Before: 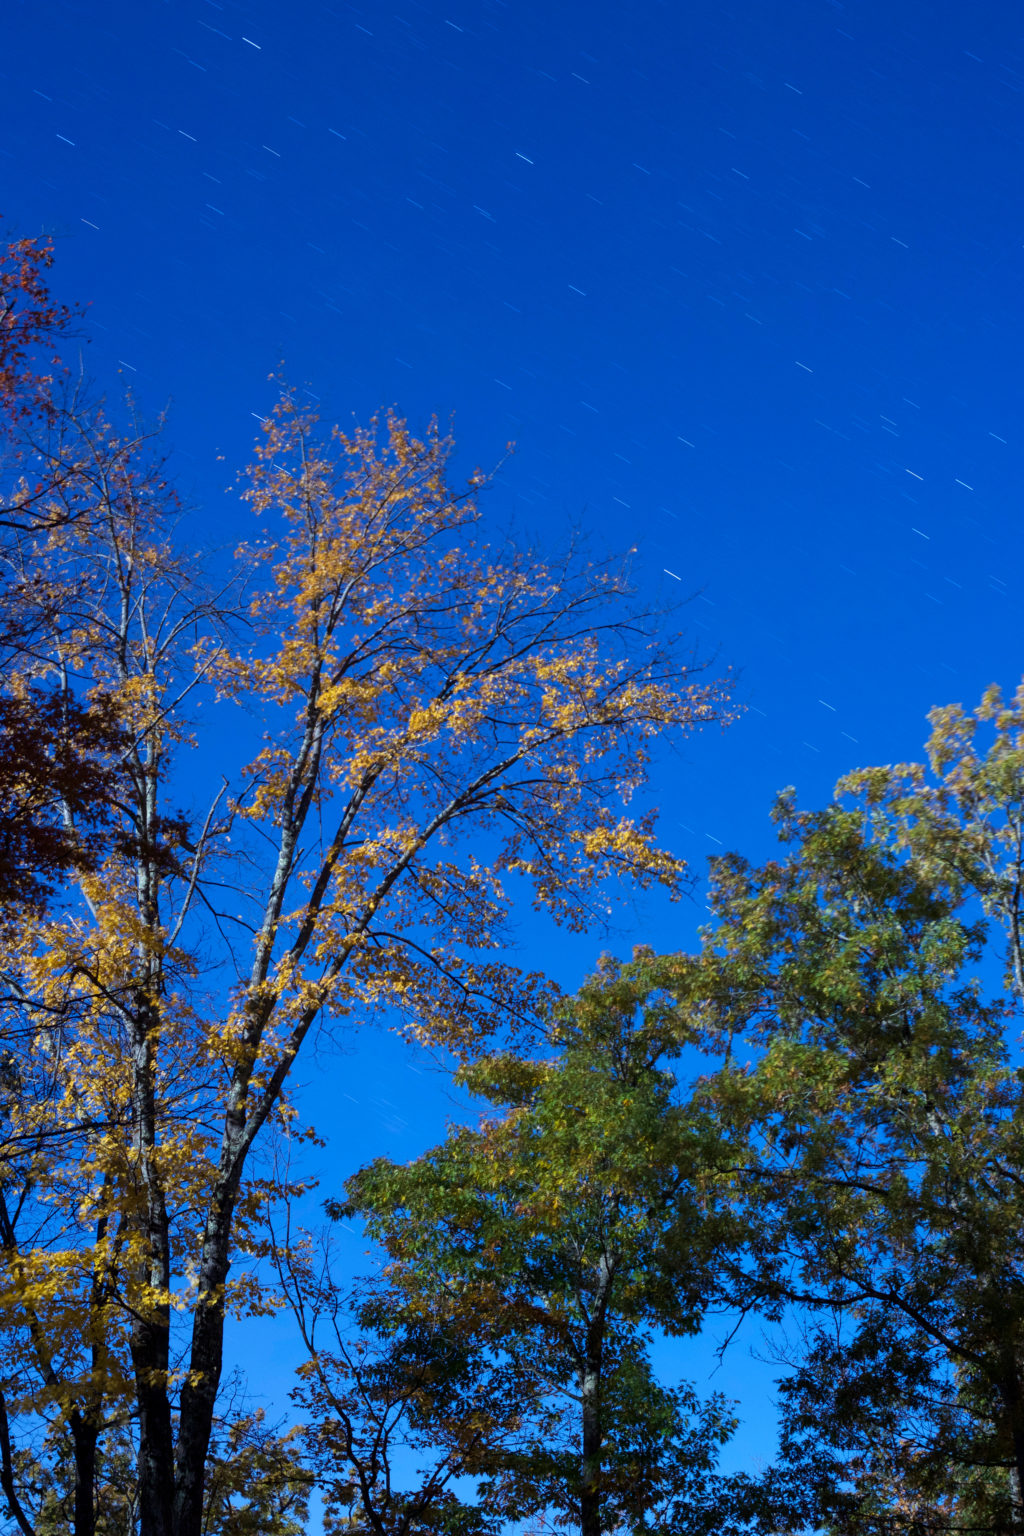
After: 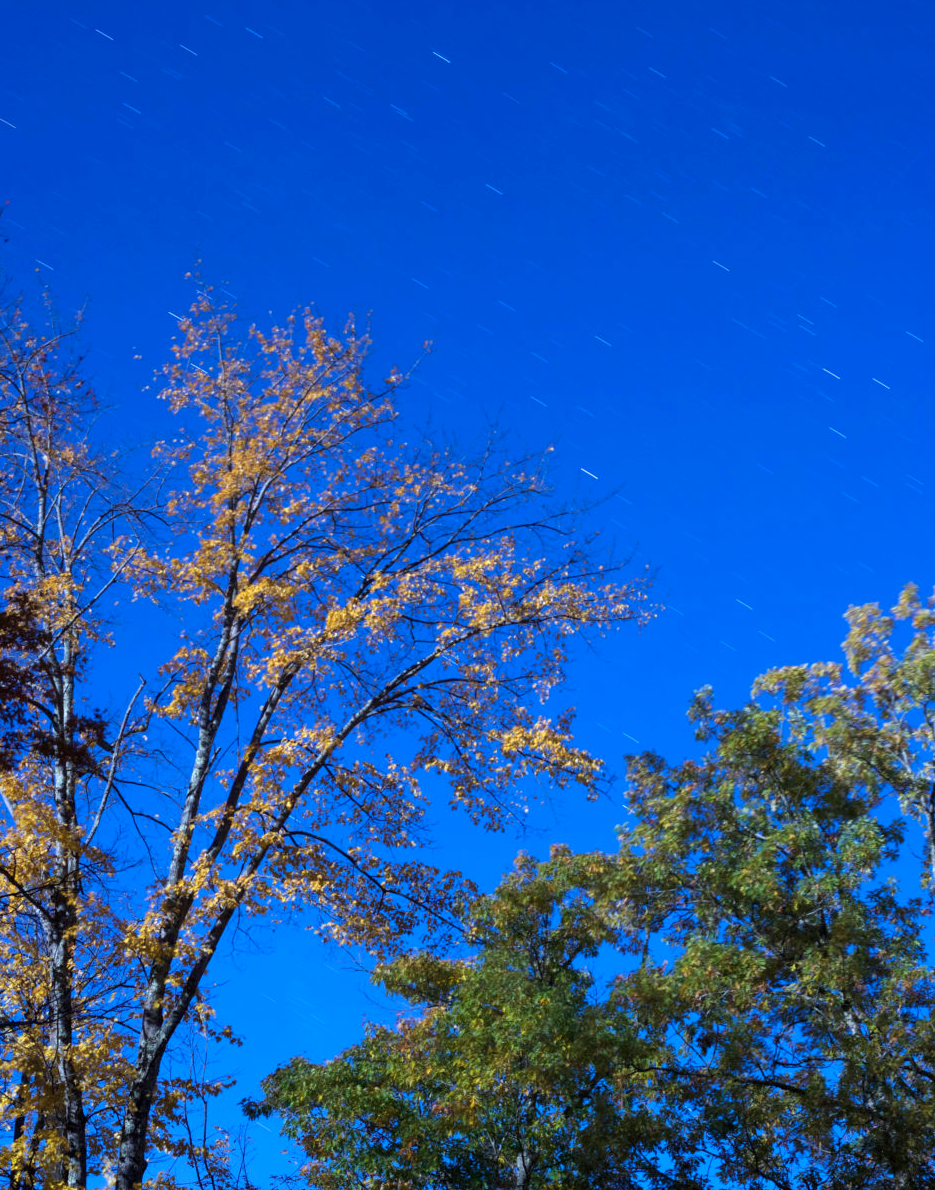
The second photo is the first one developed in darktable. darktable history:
crop: left 8.155%, top 6.611%, bottom 15.385%
color calibration: illuminant as shot in camera, x 0.358, y 0.373, temperature 4628.91 K
exposure: exposure 0.236 EV, compensate highlight preservation false
